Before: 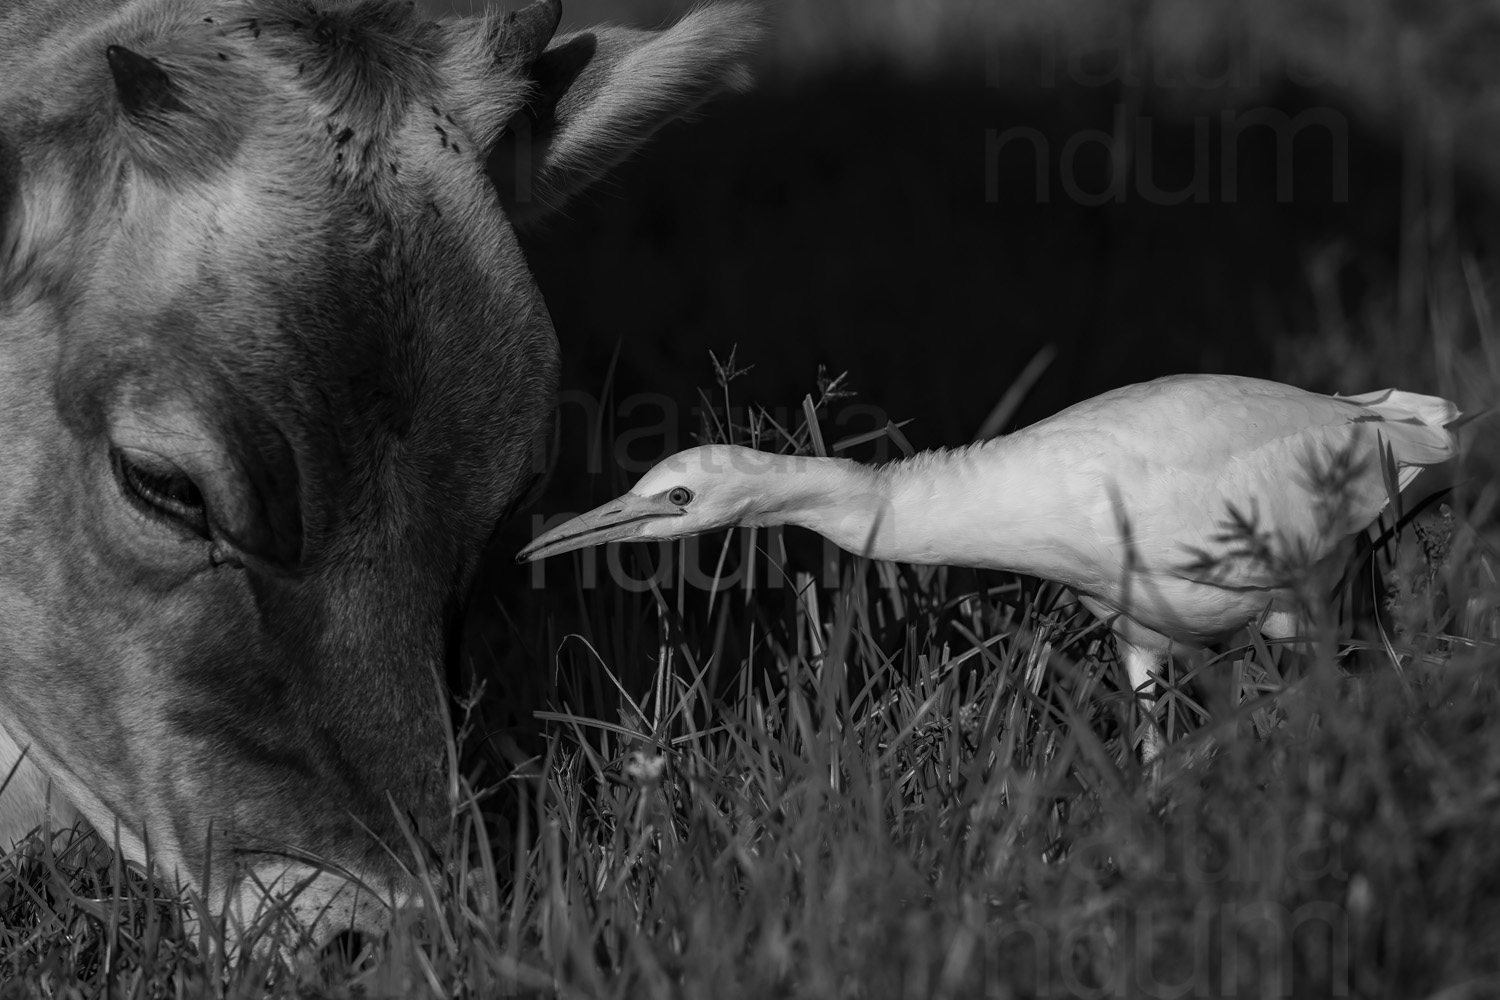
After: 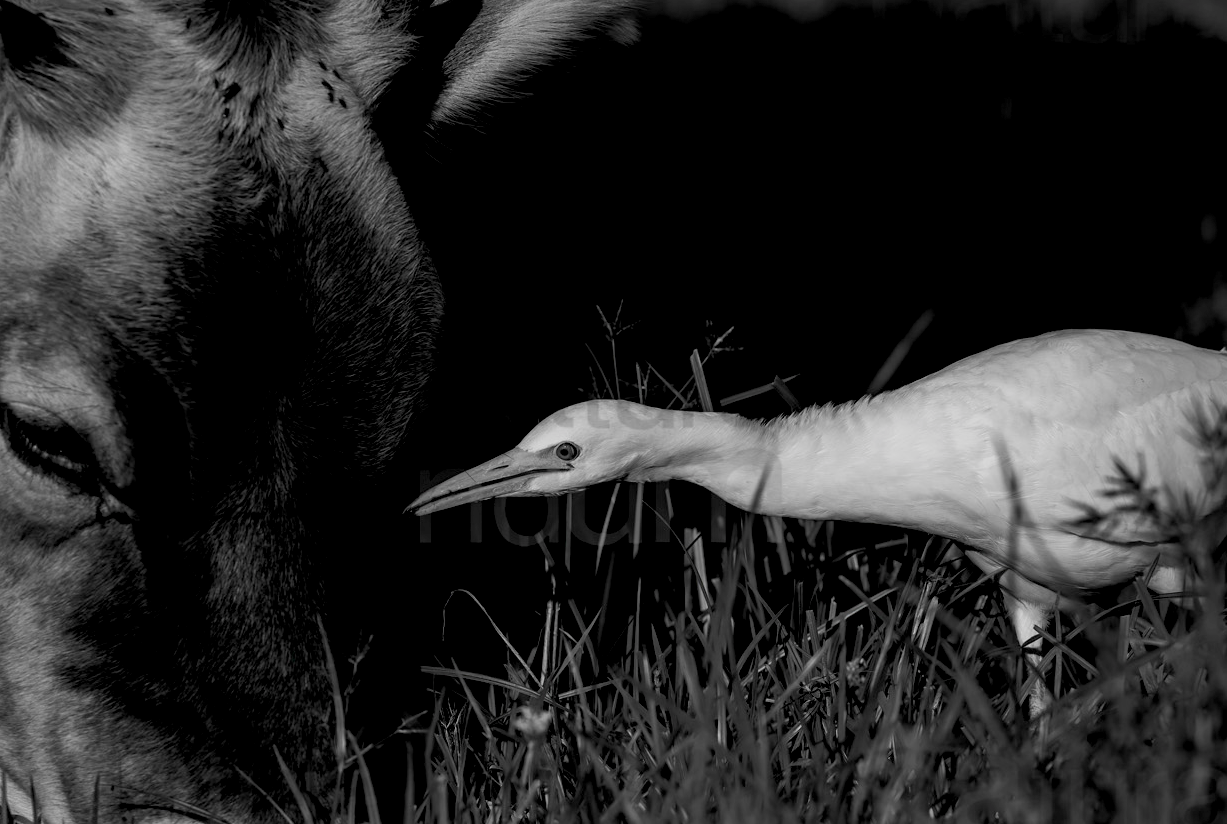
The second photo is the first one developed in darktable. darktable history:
crop and rotate: left 7.545%, top 4.502%, right 10.633%, bottom 13.066%
exposure: black level correction 0.018, exposure -0.007 EV, compensate highlight preservation false
